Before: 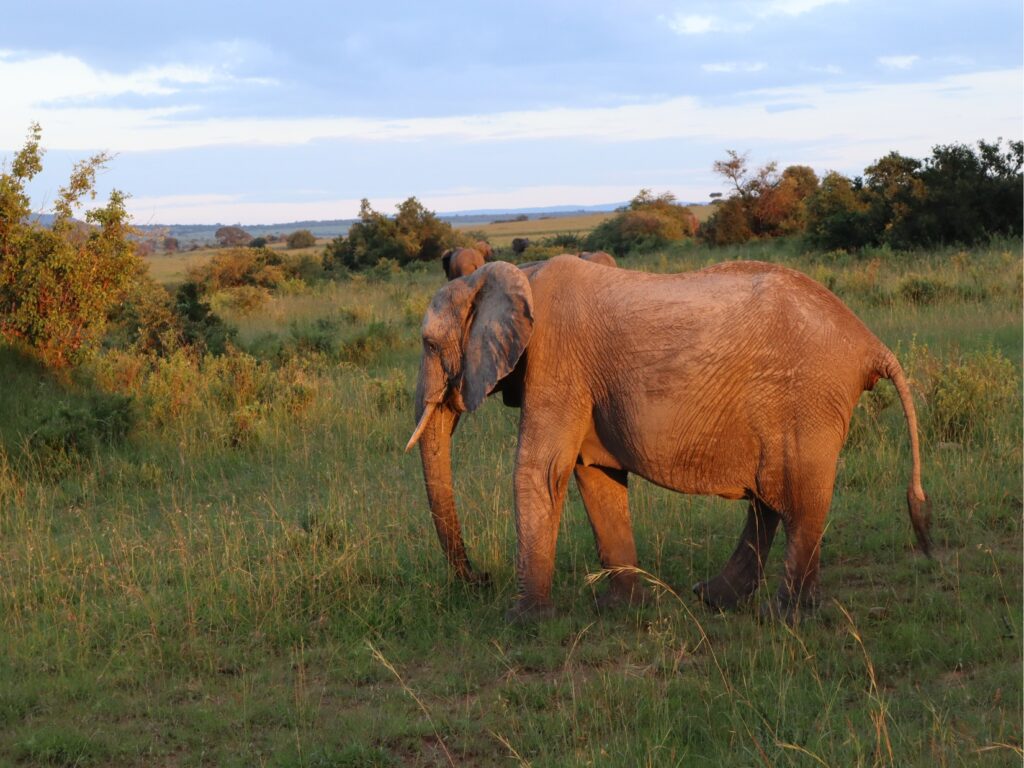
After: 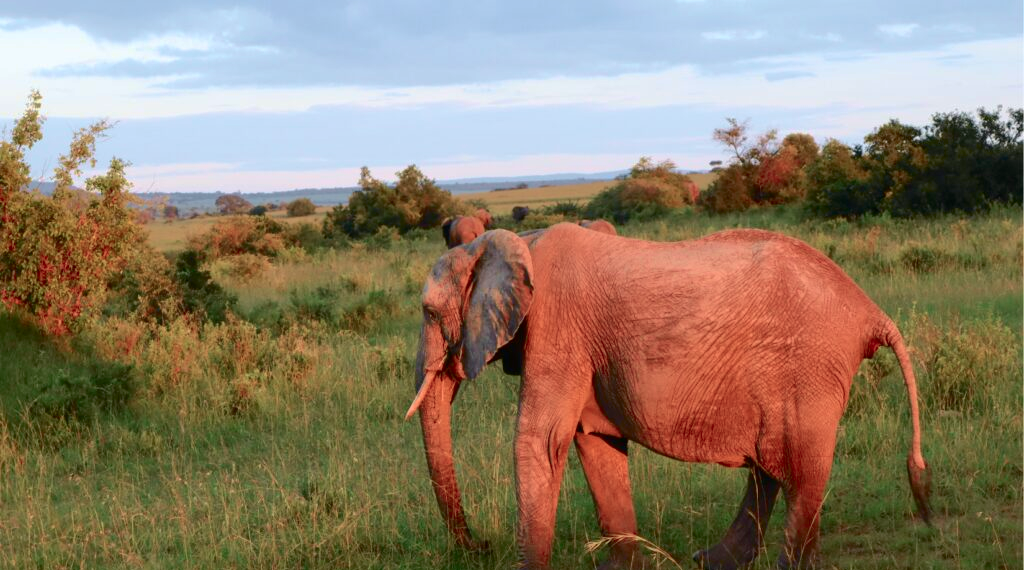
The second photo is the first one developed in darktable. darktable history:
shadows and highlights: on, module defaults
tone curve: curves: ch0 [(0, 0) (0.033, 0.016) (0.171, 0.127) (0.33, 0.331) (0.432, 0.475) (0.601, 0.665) (0.843, 0.876) (1, 1)]; ch1 [(0, 0) (0.339, 0.349) (0.445, 0.42) (0.476, 0.47) (0.501, 0.499) (0.516, 0.525) (0.548, 0.563) (0.584, 0.633) (0.728, 0.746) (1, 1)]; ch2 [(0, 0) (0.327, 0.324) (0.417, 0.44) (0.46, 0.453) (0.502, 0.498) (0.517, 0.524) (0.53, 0.554) (0.579, 0.599) (0.745, 0.704) (1, 1)], color space Lab, independent channels, preserve colors none
crop: top 4.217%, bottom 21.491%
